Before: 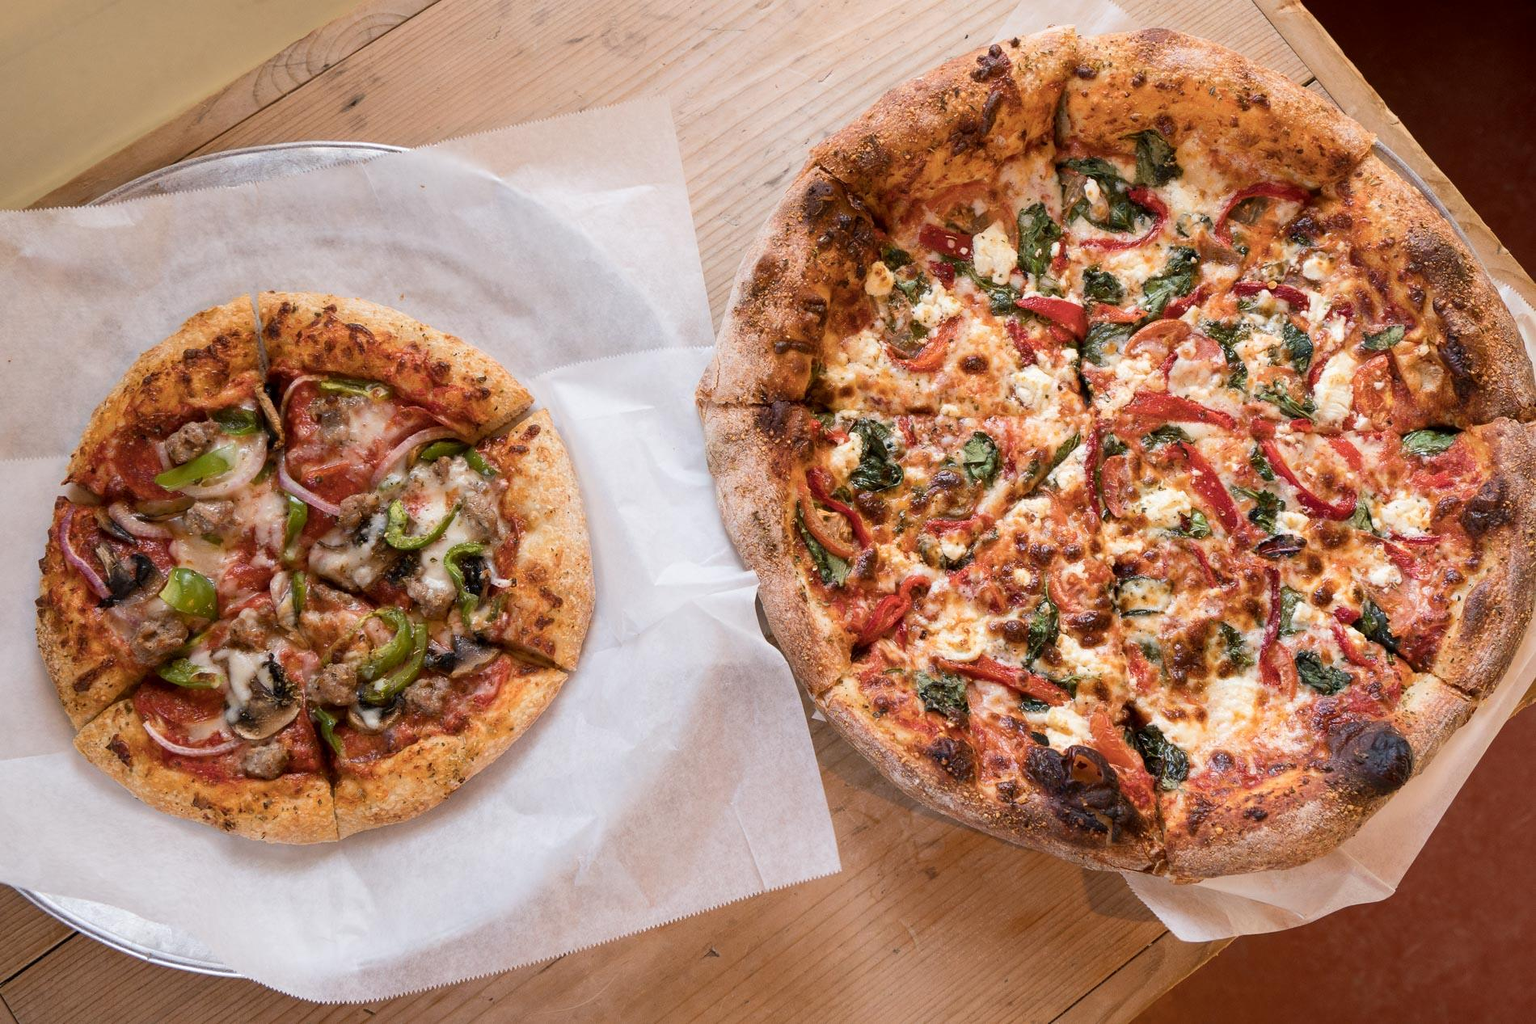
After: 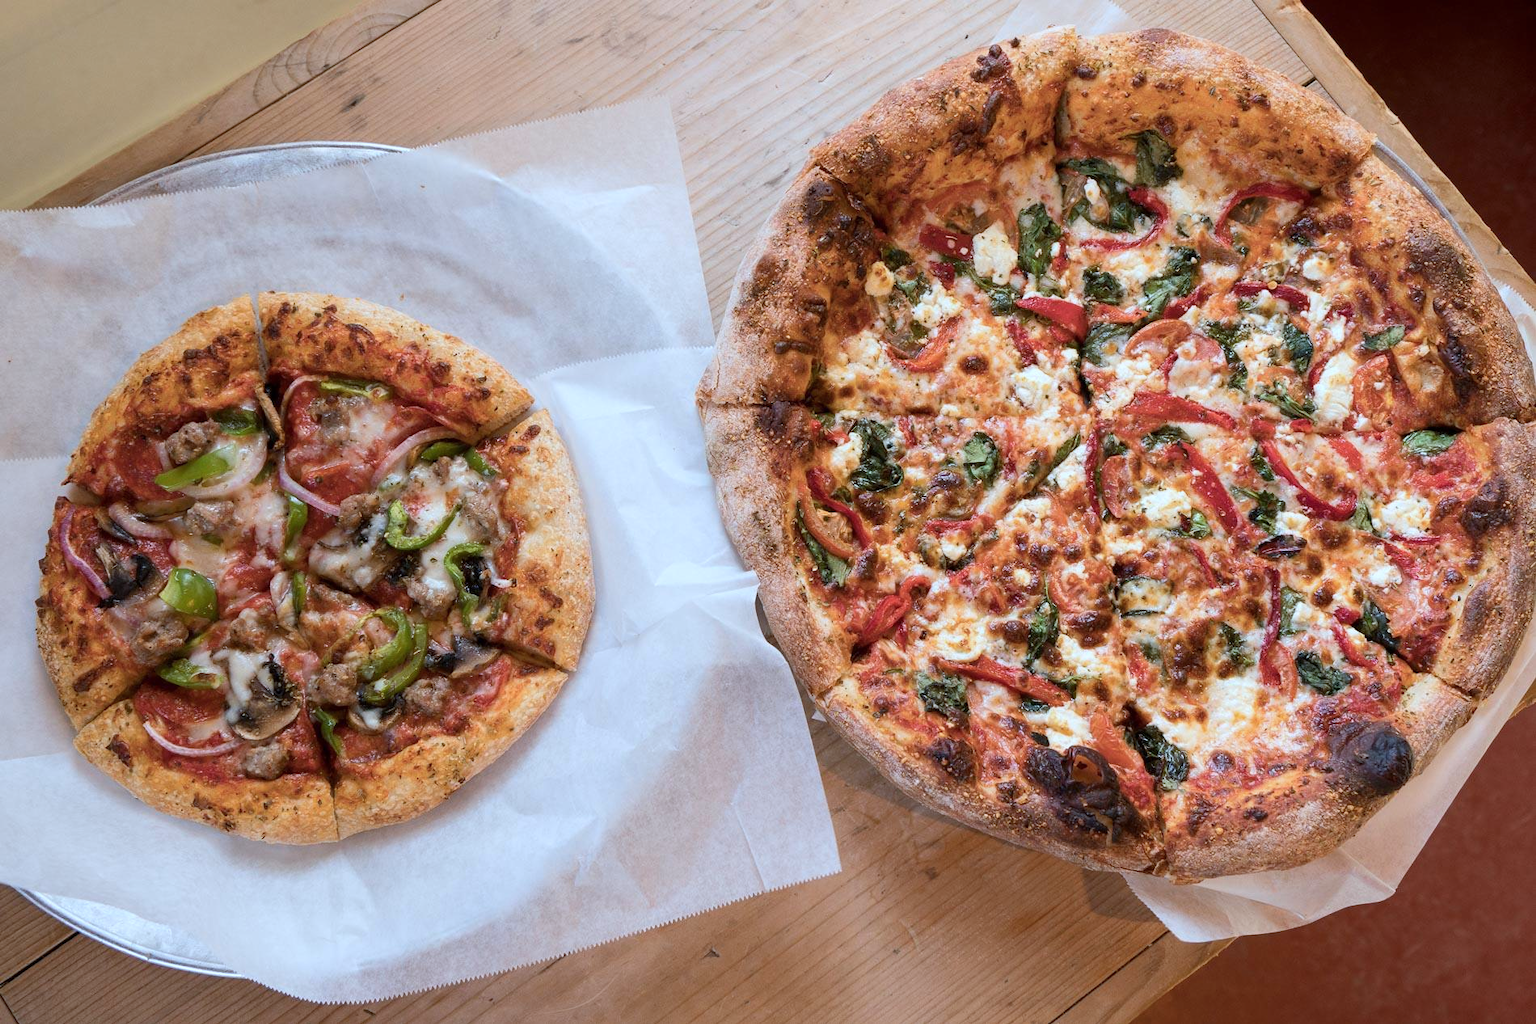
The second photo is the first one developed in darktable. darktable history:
color calibration: output R [1.003, 0.027, -0.041, 0], output G [-0.018, 1.043, -0.038, 0], output B [0.071, -0.086, 1.017, 0], gray › normalize channels true, illuminant F (fluorescent), F source F9 (Cool White Deluxe 4150 K) – high CRI, x 0.374, y 0.373, temperature 4152.51 K, gamut compression 0.013
